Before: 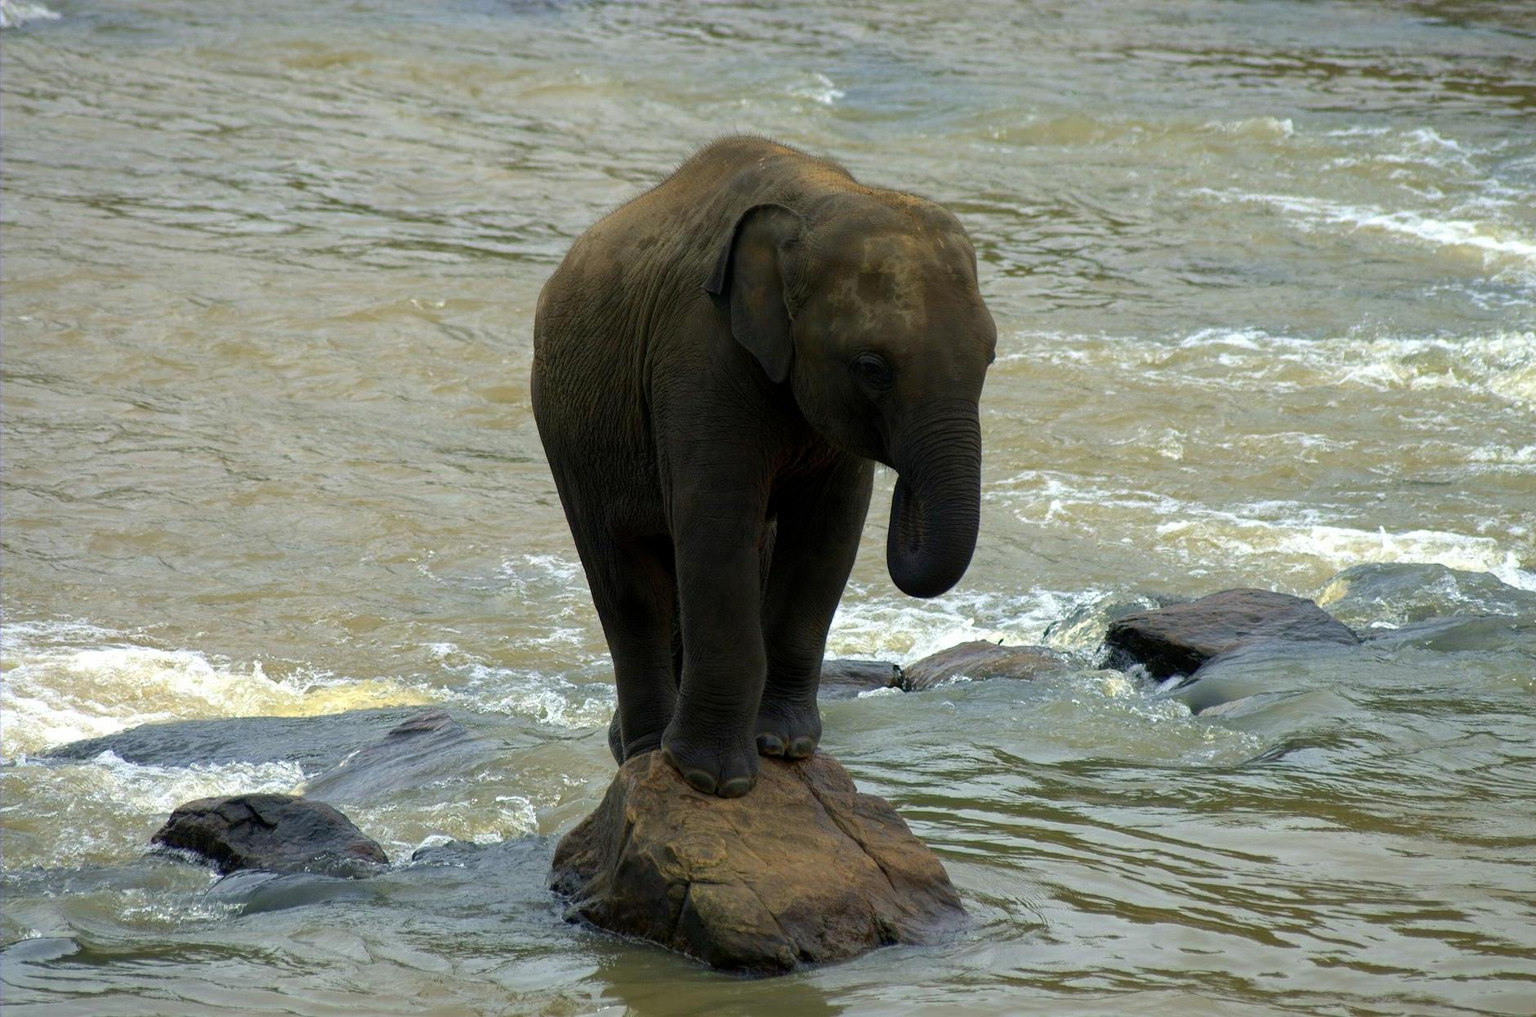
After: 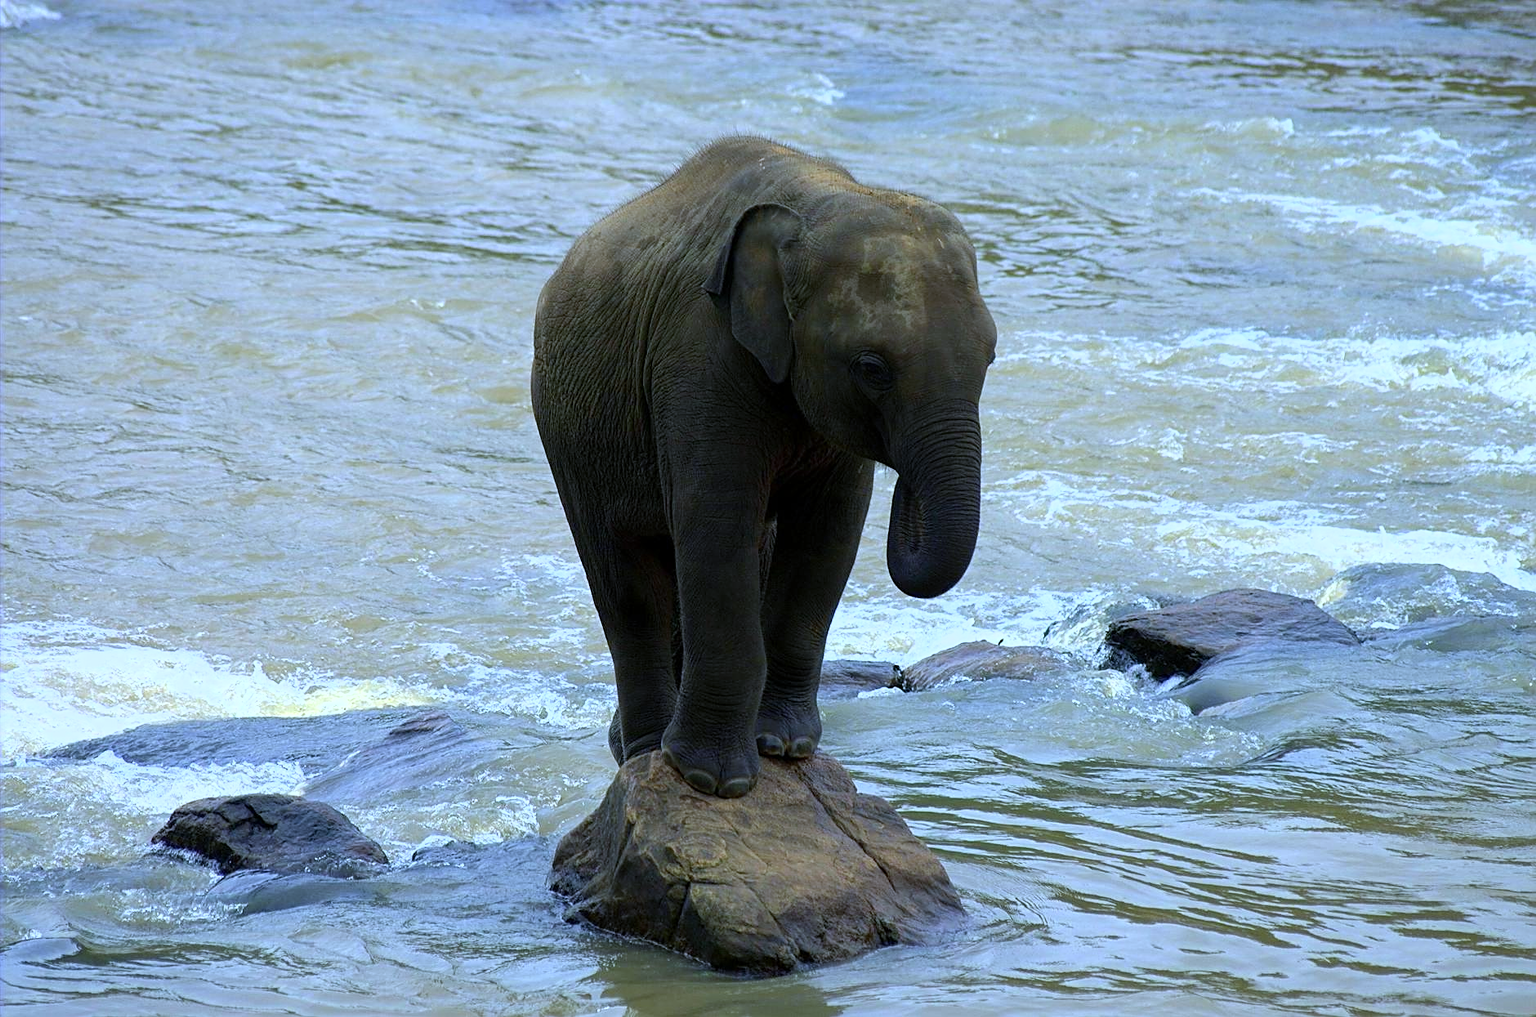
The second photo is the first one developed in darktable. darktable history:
sharpen: on, module defaults
tone curve: curves: ch0 [(0, 0) (0.541, 0.628) (0.906, 0.997)]
white balance: red 0.871, blue 1.249
